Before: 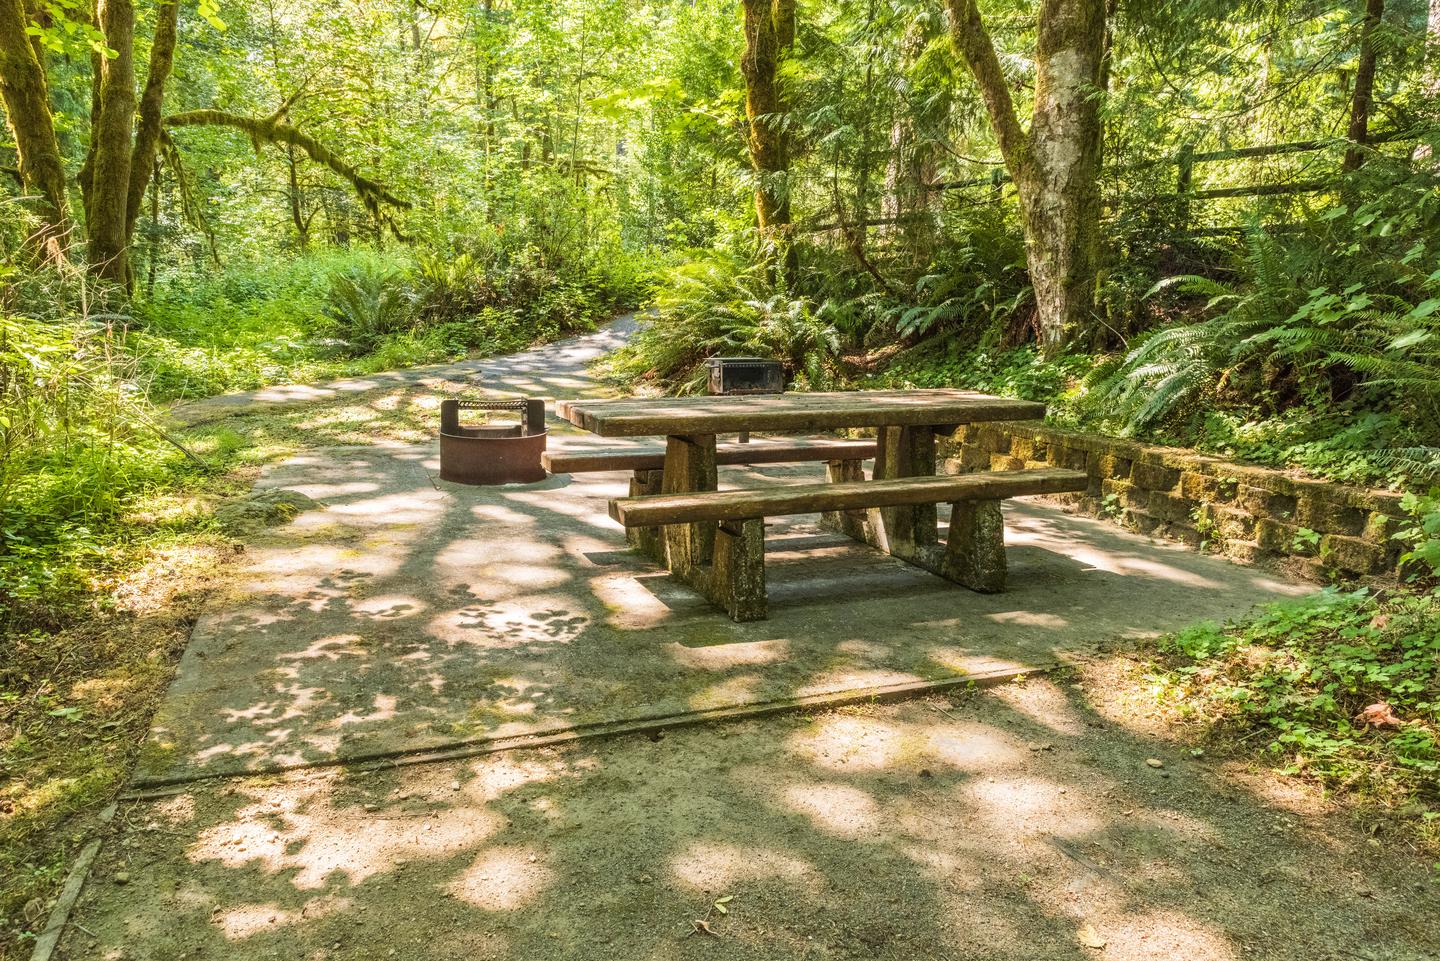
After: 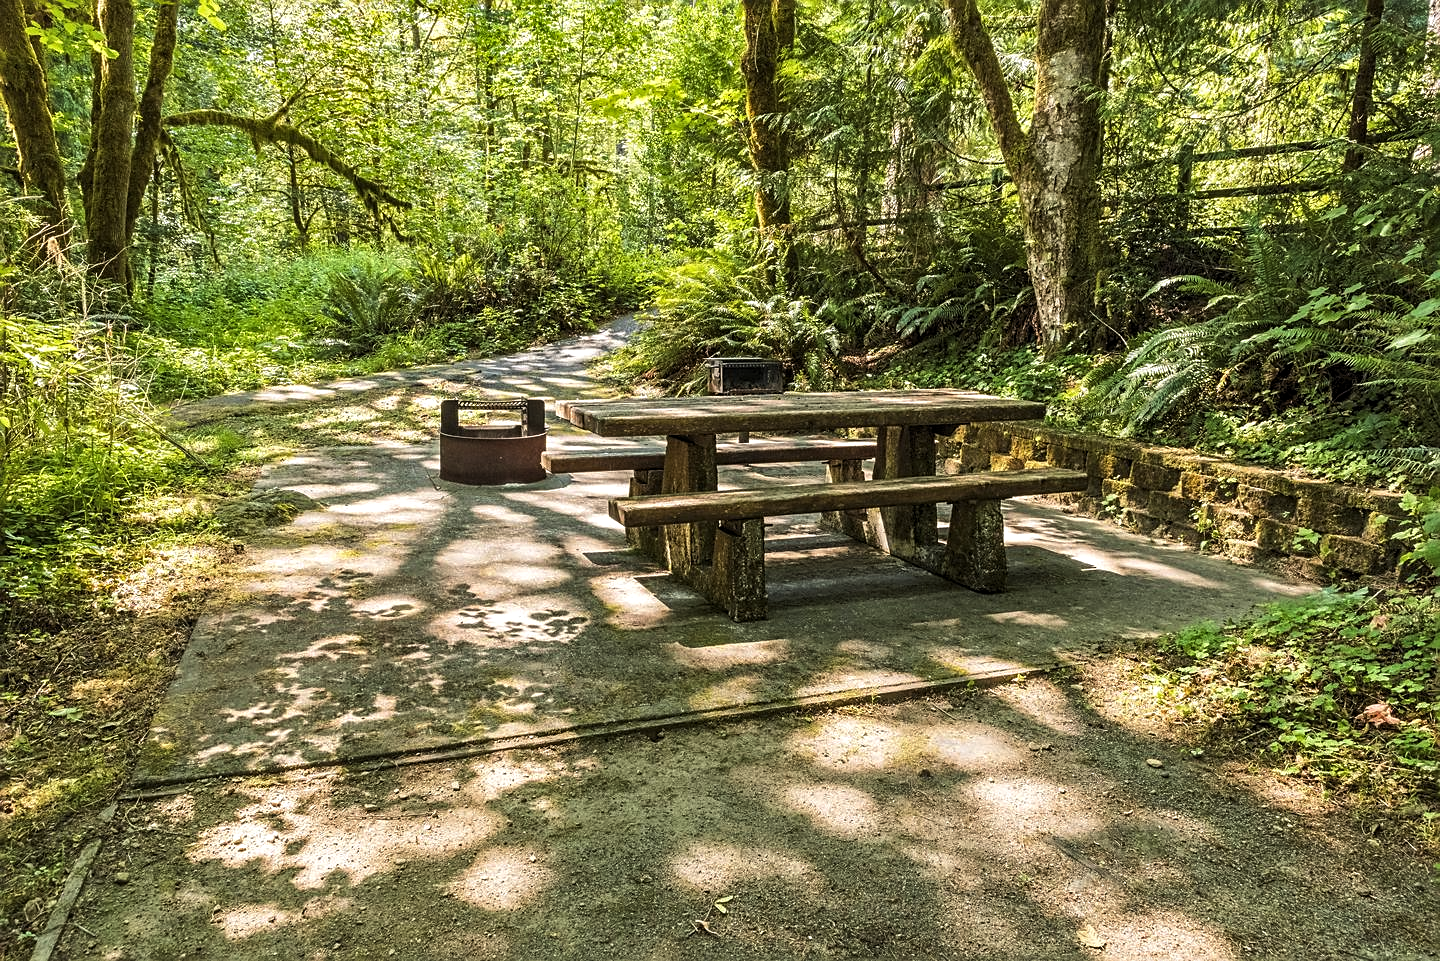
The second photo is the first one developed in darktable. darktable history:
shadows and highlights: low approximation 0.01, soften with gaussian
levels: levels [0.029, 0.545, 0.971]
tone equalizer: edges refinement/feathering 500, mask exposure compensation -1.57 EV, preserve details no
sharpen: on, module defaults
